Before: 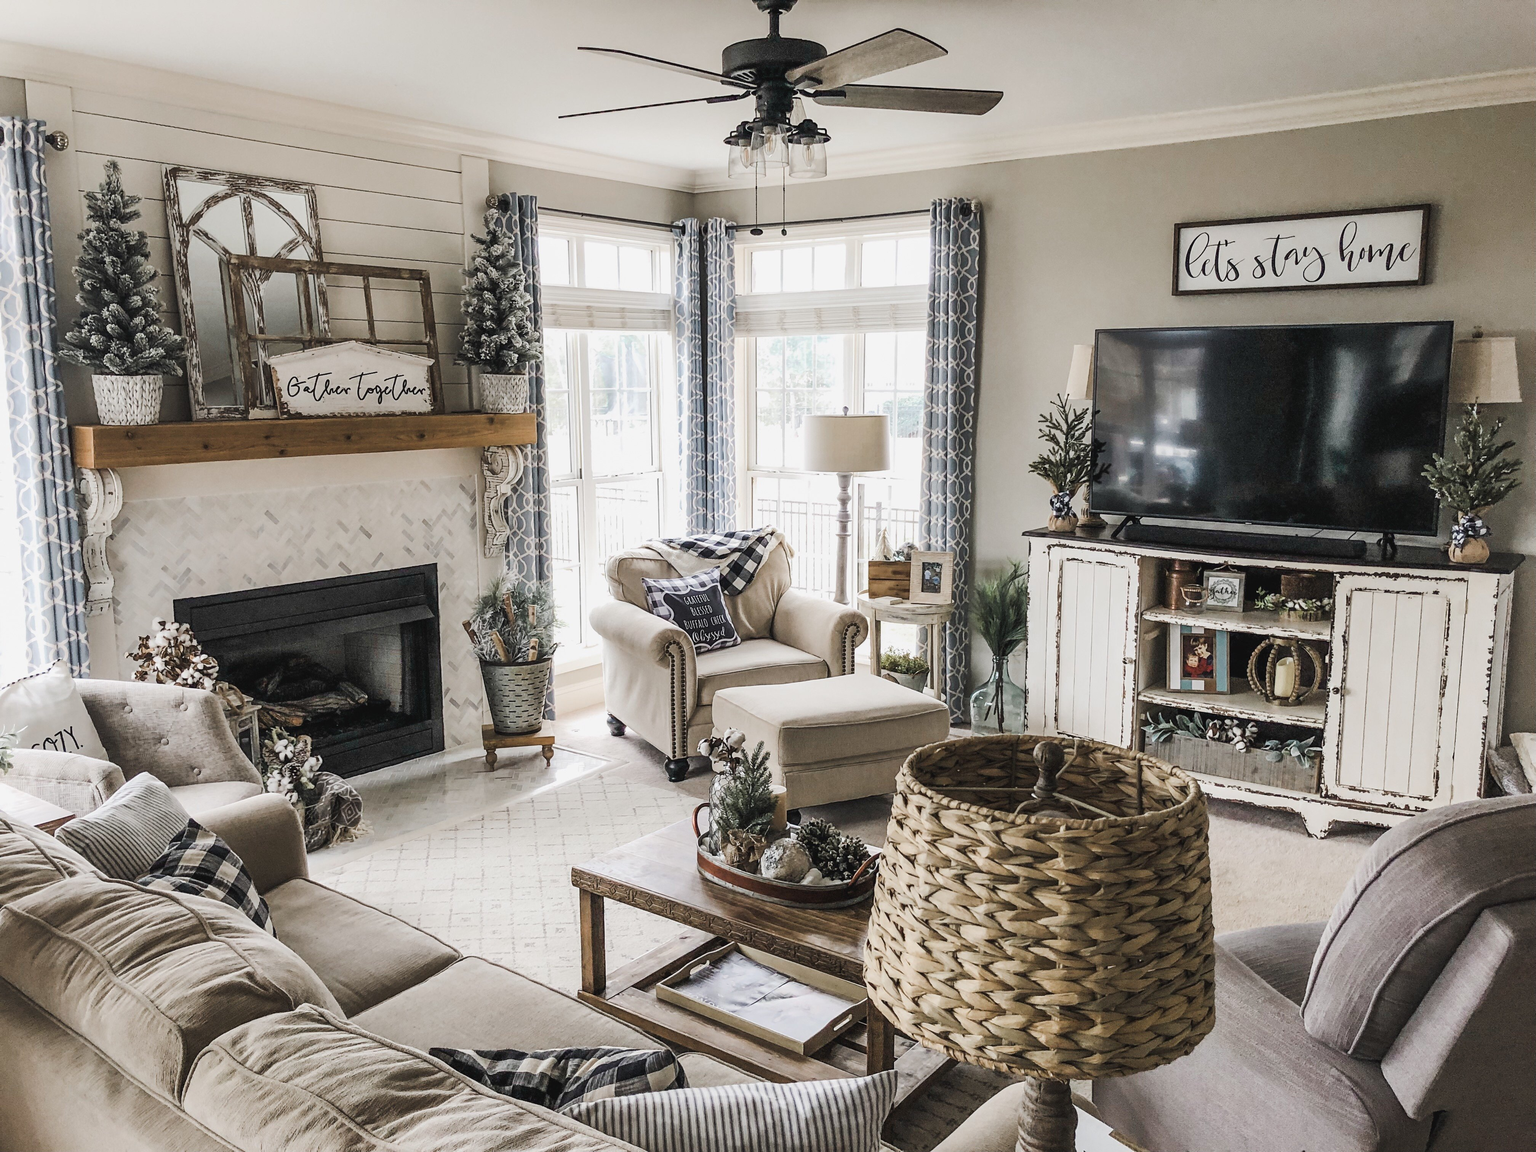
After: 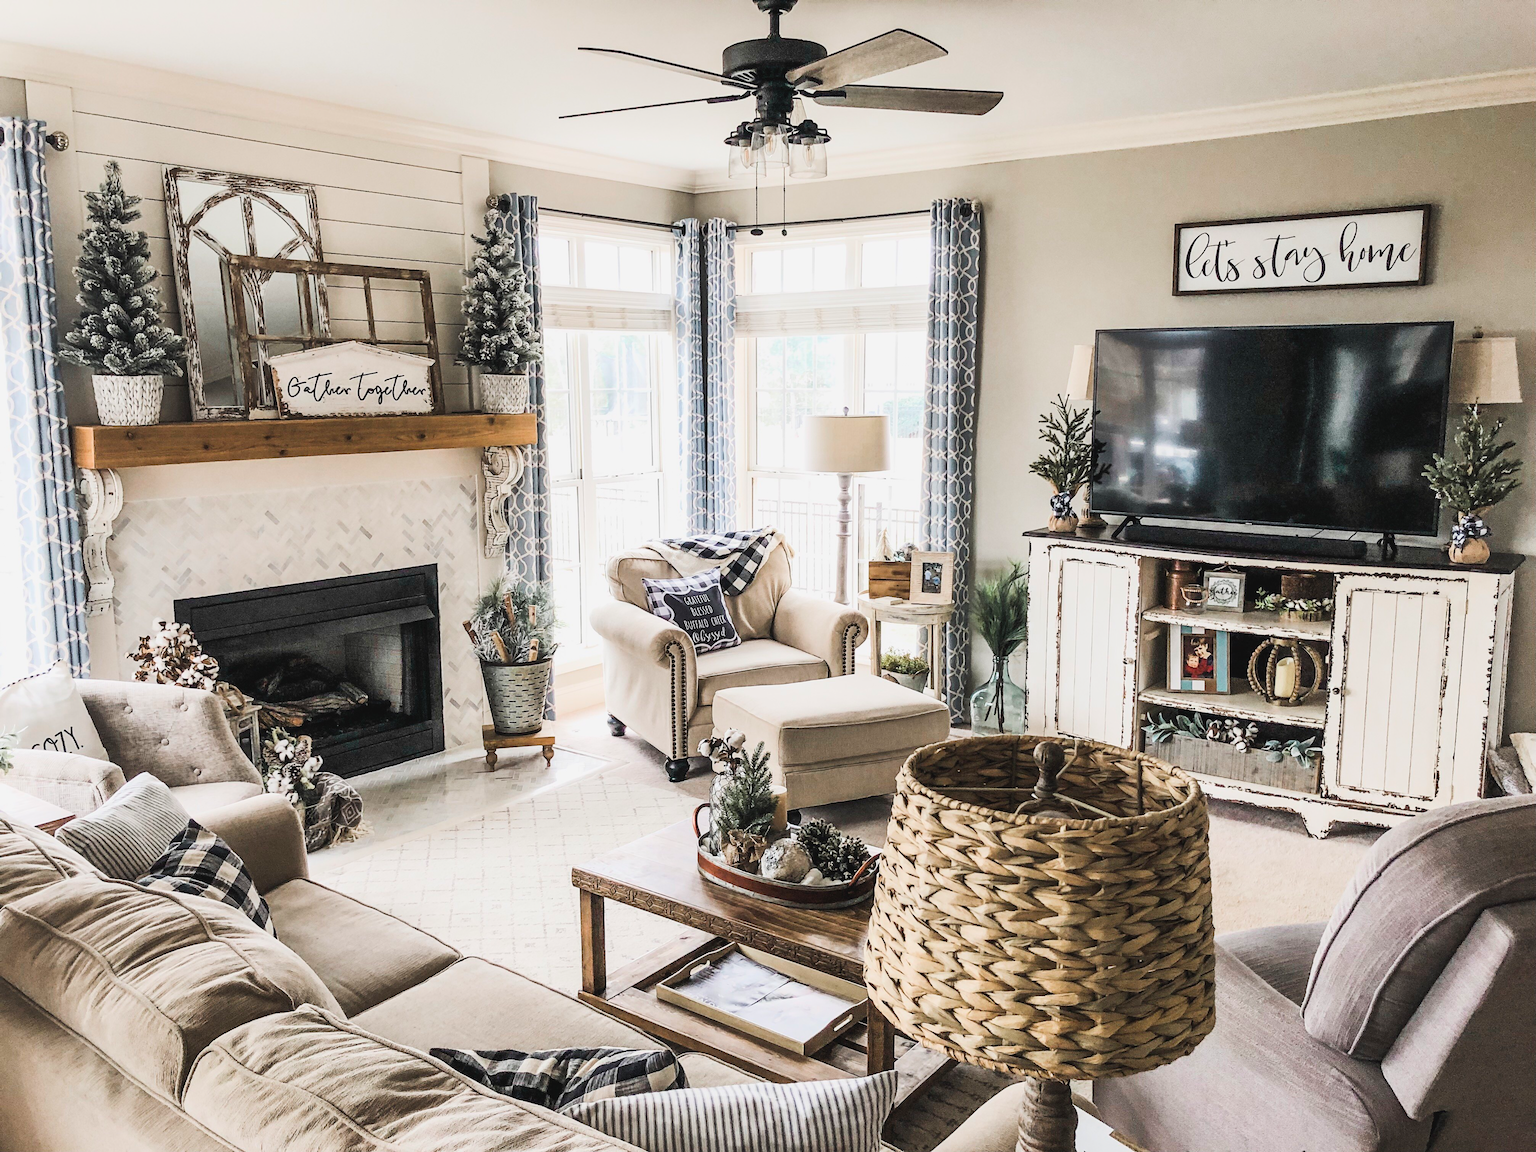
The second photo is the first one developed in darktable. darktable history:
levels: levels [0, 0.492, 0.984]
filmic rgb: black relative exposure -14.19 EV, white relative exposure 3.39 EV, hardness 7.89, preserve chrominance max RGB
contrast brightness saturation: contrast 0.2, brightness 0.15, saturation 0.14
